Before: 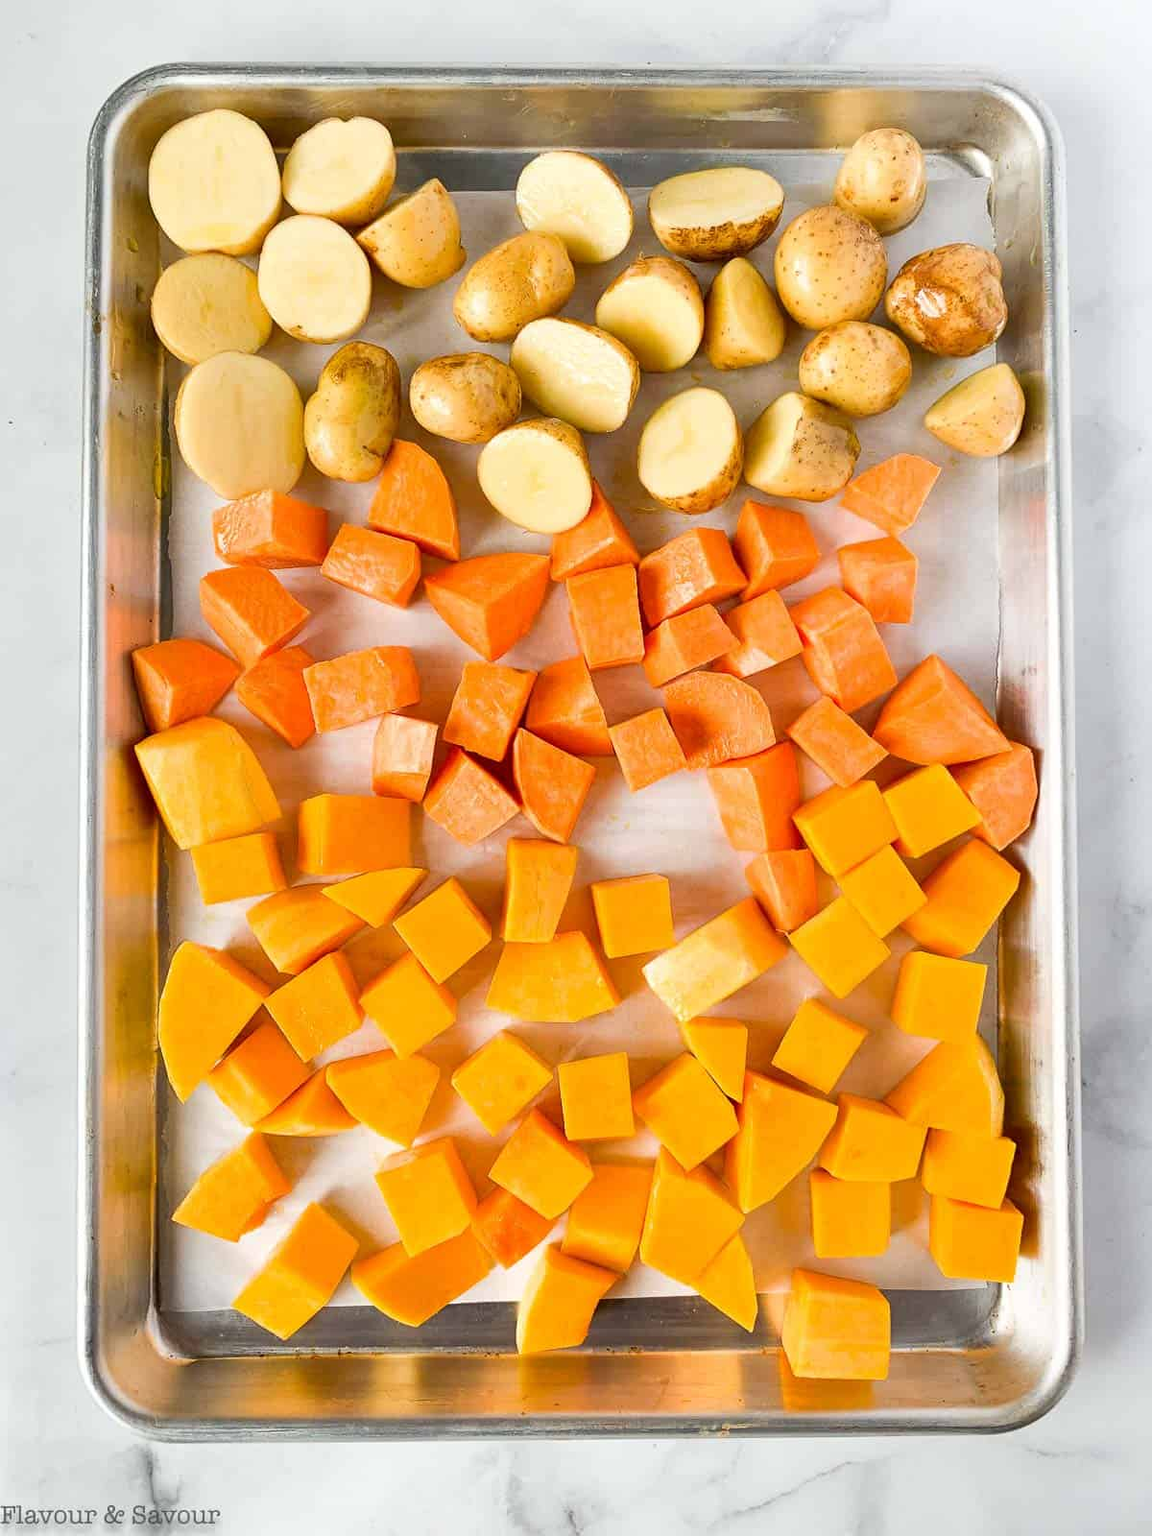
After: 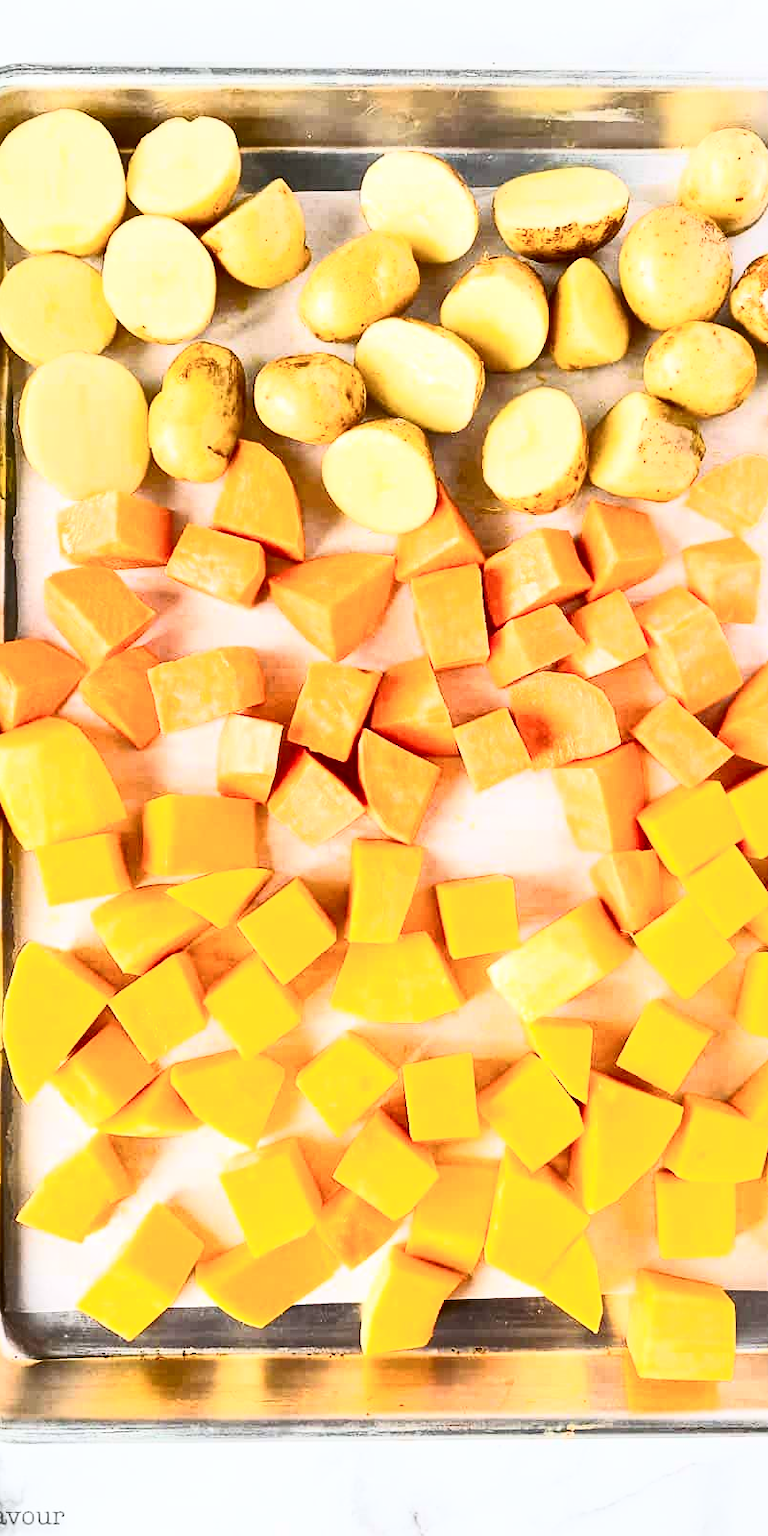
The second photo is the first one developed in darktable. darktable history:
contrast brightness saturation: contrast 0.62, brightness 0.34, saturation 0.14
crop and rotate: left 13.537%, right 19.796%
white balance: red 1.004, blue 1.024
